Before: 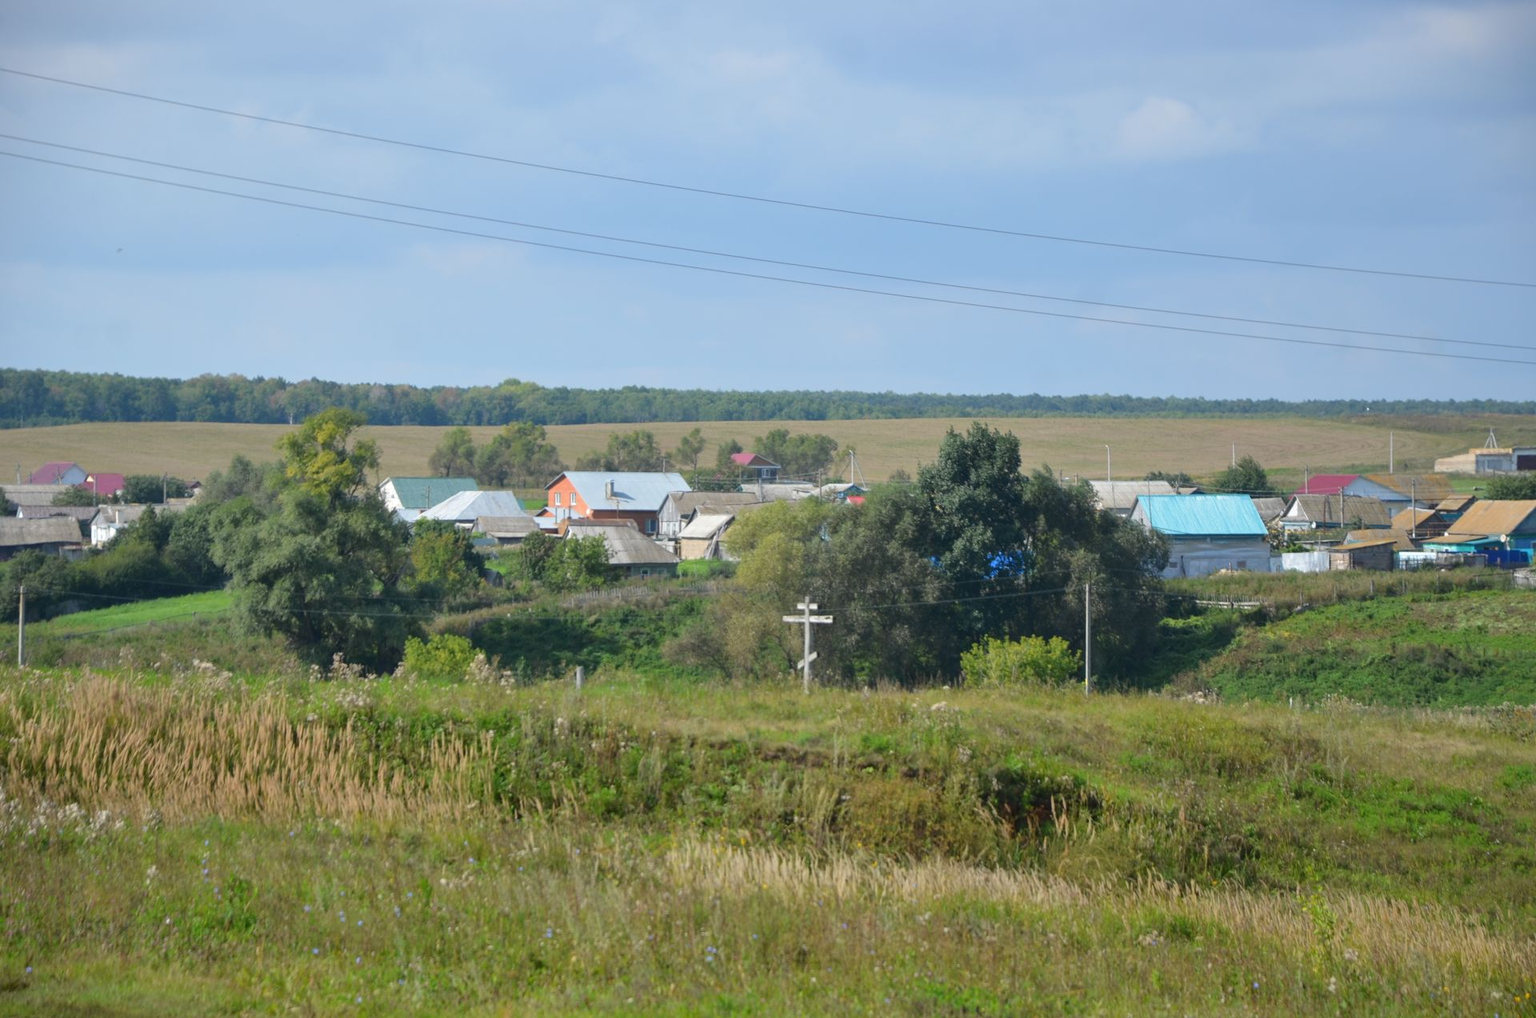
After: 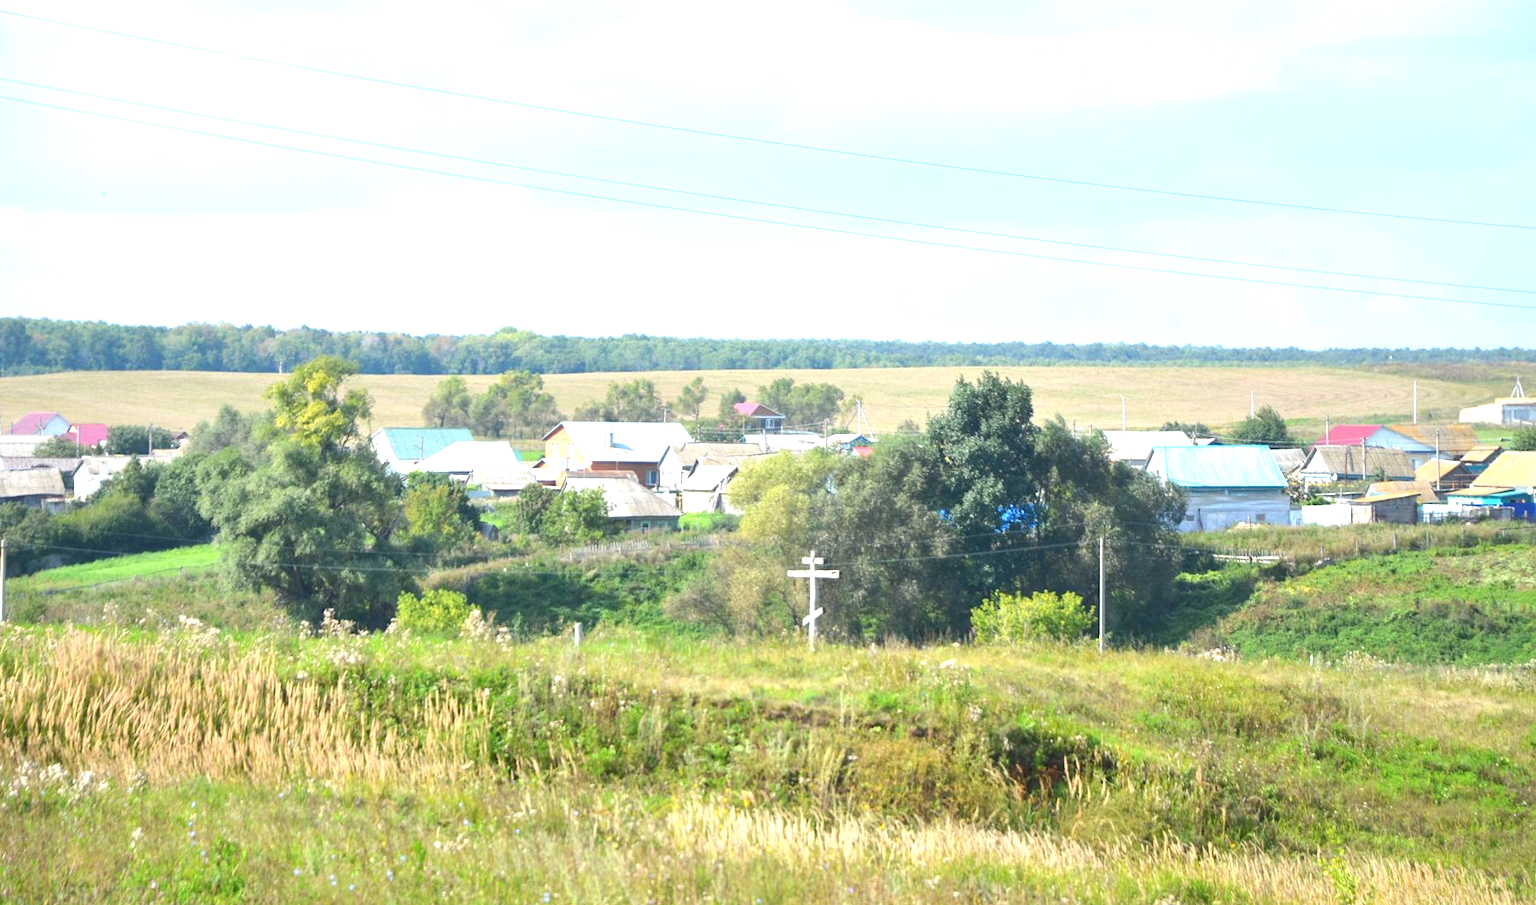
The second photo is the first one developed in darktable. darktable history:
exposure: black level correction 0, exposure 1.451 EV, compensate exposure bias true, compensate highlight preservation false
crop: left 1.282%, top 6.176%, right 1.637%, bottom 7.164%
